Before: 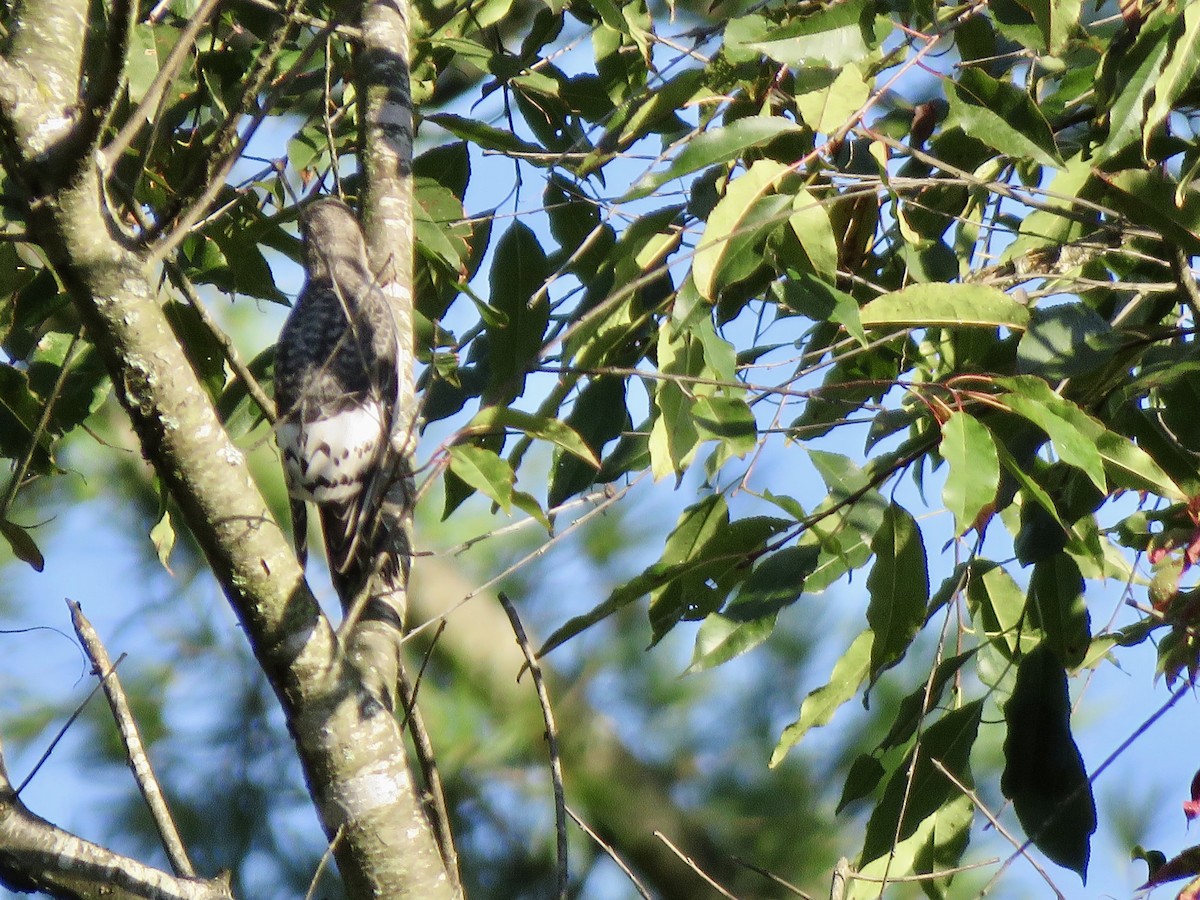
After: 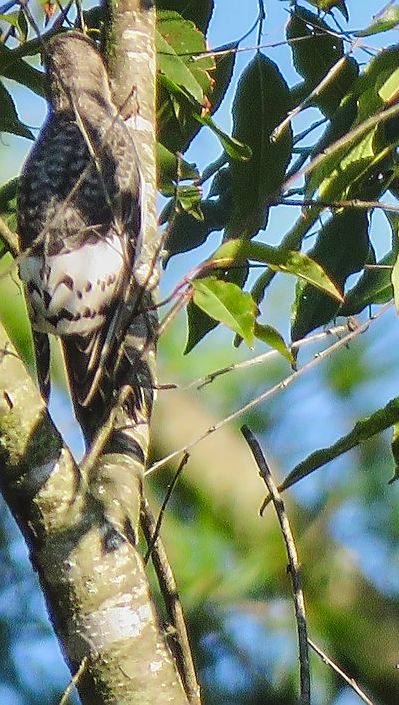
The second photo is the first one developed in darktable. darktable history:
levels: levels [0.026, 0.507, 0.987]
exposure: exposure -0.273 EV, compensate exposure bias true, compensate highlight preservation false
color balance rgb: global offset › luminance 0.714%, perceptual saturation grading › global saturation 3.177%, perceptual brilliance grading › mid-tones 9.991%, perceptual brilliance grading › shadows 15.641%, global vibrance 20%
local contrast: on, module defaults
crop and rotate: left 21.497%, top 18.615%, right 45.194%, bottom 2.966%
sharpen: radius 1.399, amount 1.237, threshold 0.826
